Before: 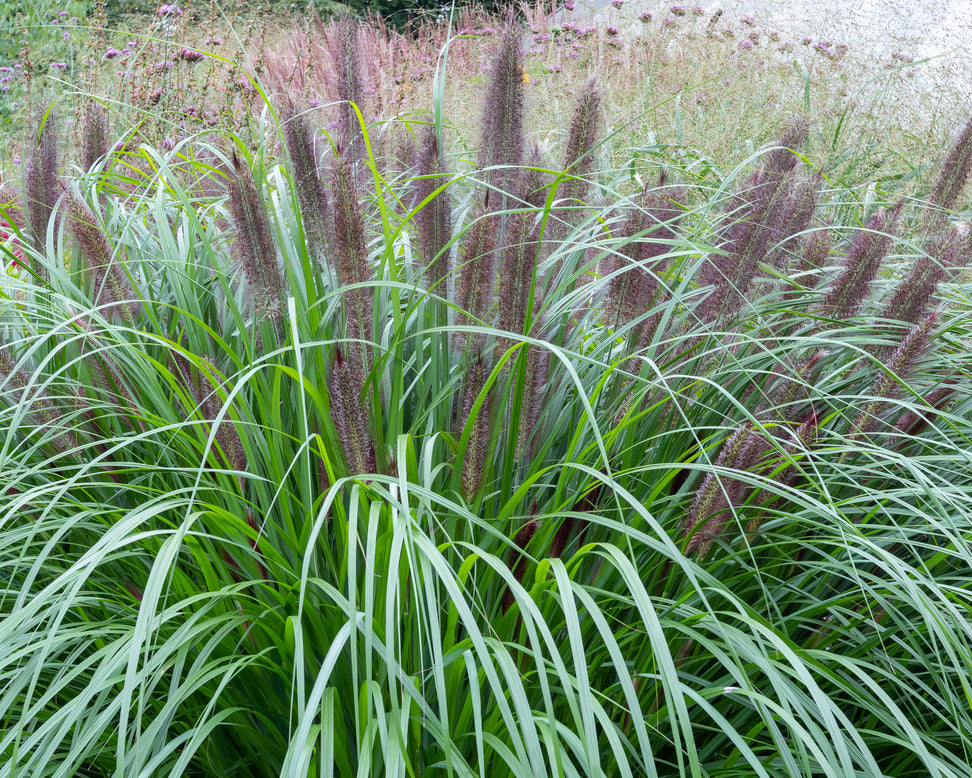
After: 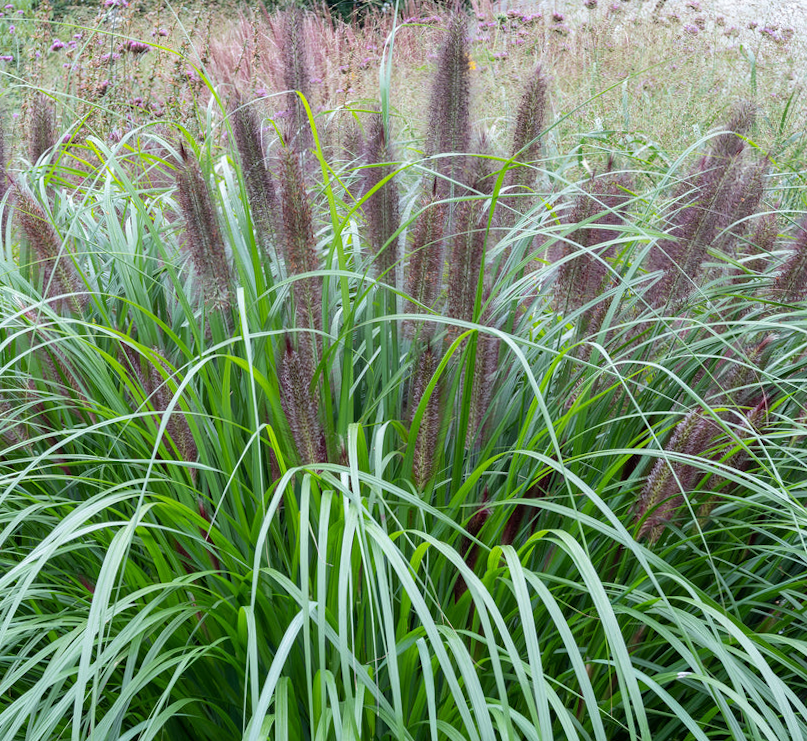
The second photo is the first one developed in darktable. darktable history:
crop and rotate: angle 0.678°, left 4.532%, top 0.832%, right 11.189%, bottom 2.499%
